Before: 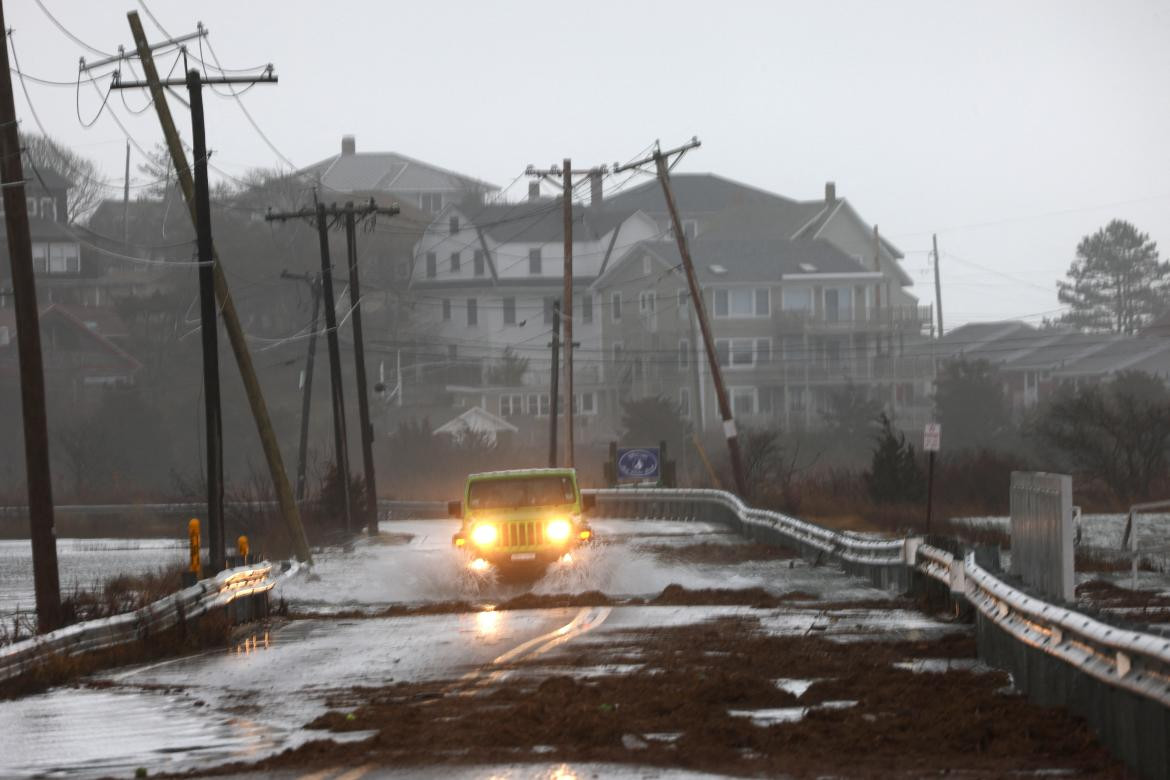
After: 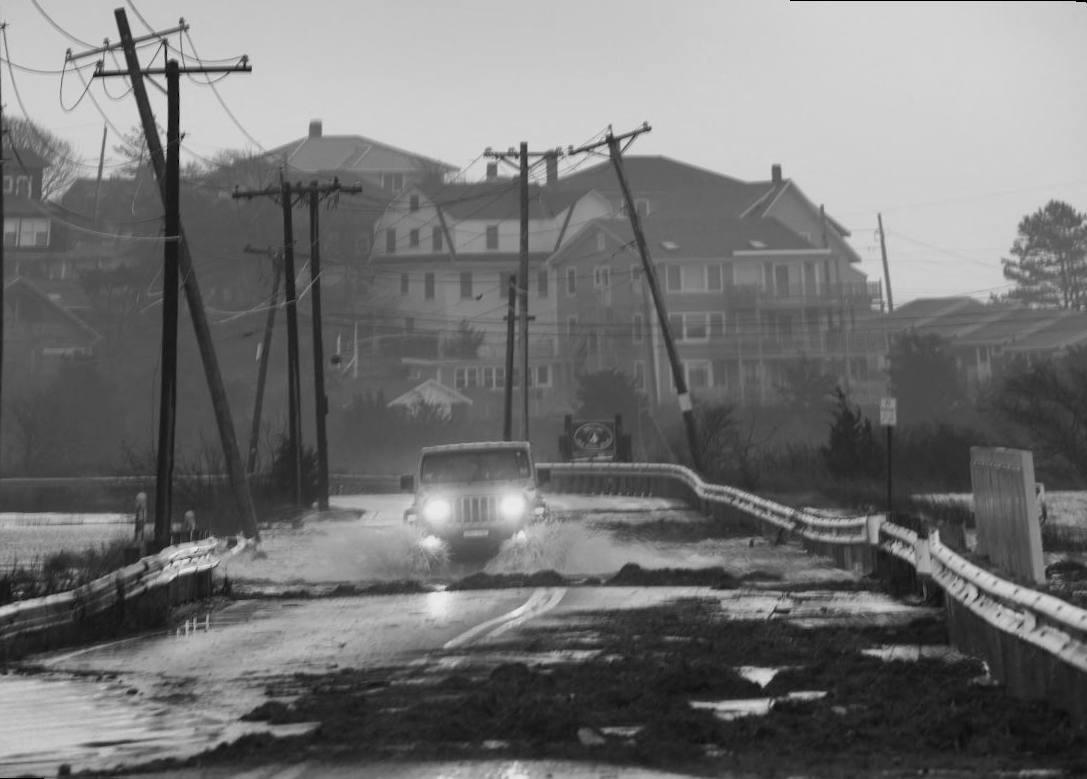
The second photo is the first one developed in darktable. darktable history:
rotate and perspective: rotation 0.215°, lens shift (vertical) -0.139, crop left 0.069, crop right 0.939, crop top 0.002, crop bottom 0.996
white balance: red 1.127, blue 0.943
shadows and highlights: low approximation 0.01, soften with gaussian
color calibration: output gray [0.22, 0.42, 0.37, 0], gray › normalize channels true, illuminant same as pipeline (D50), adaptation XYZ, x 0.346, y 0.359, gamut compression 0
exposure: exposure -0.21 EV, compensate highlight preservation false
